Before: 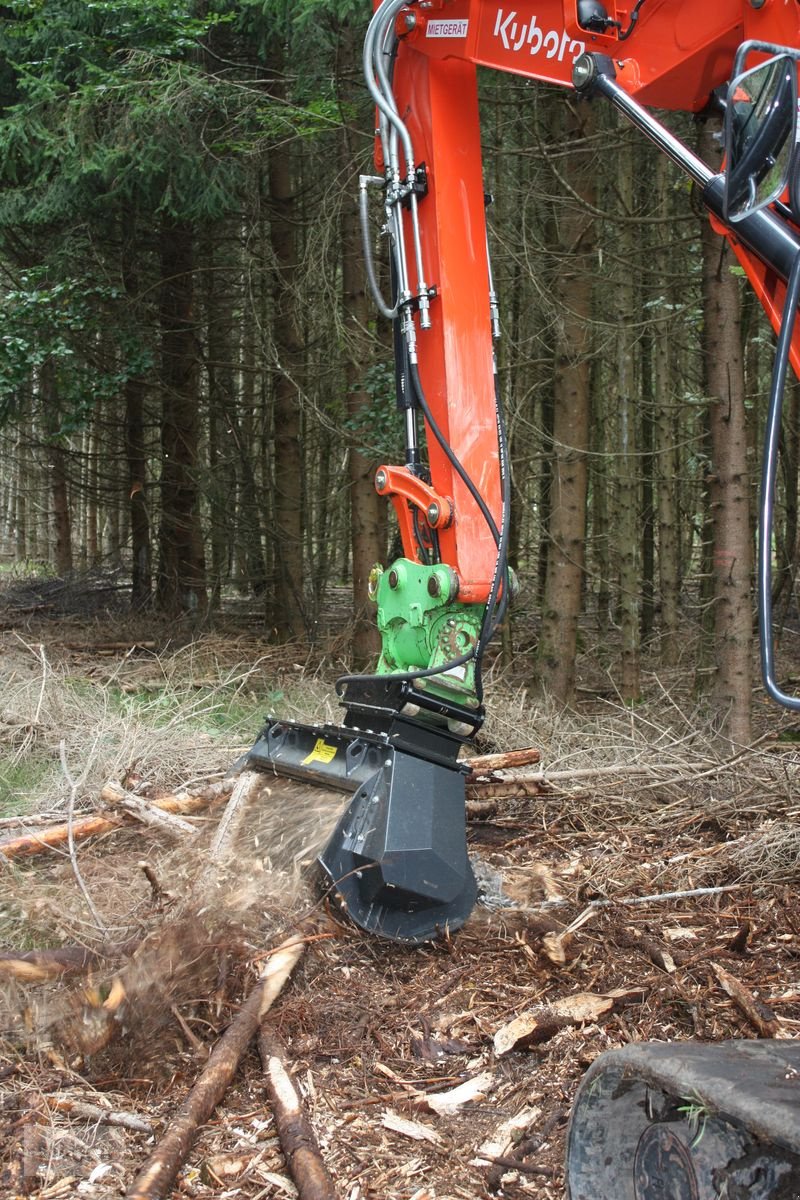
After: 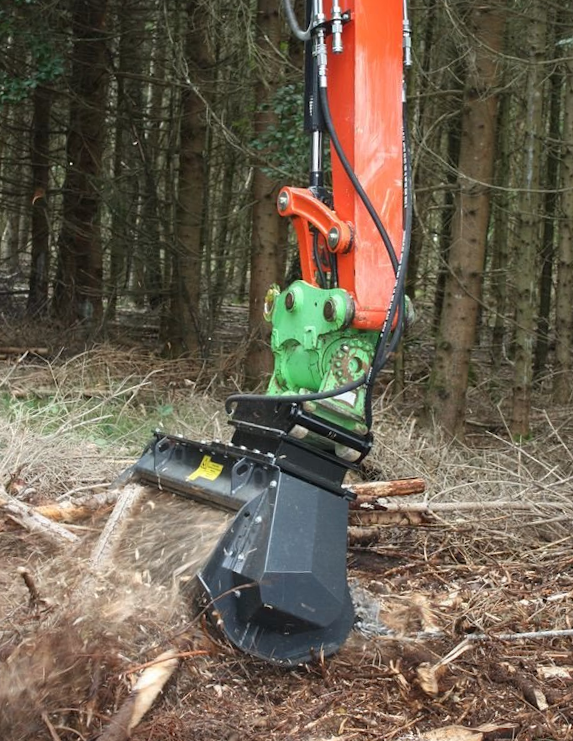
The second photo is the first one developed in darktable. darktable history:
levels: black 3.84%
crop and rotate: angle -3.51°, left 9.842%, top 20.772%, right 12.006%, bottom 11.915%
